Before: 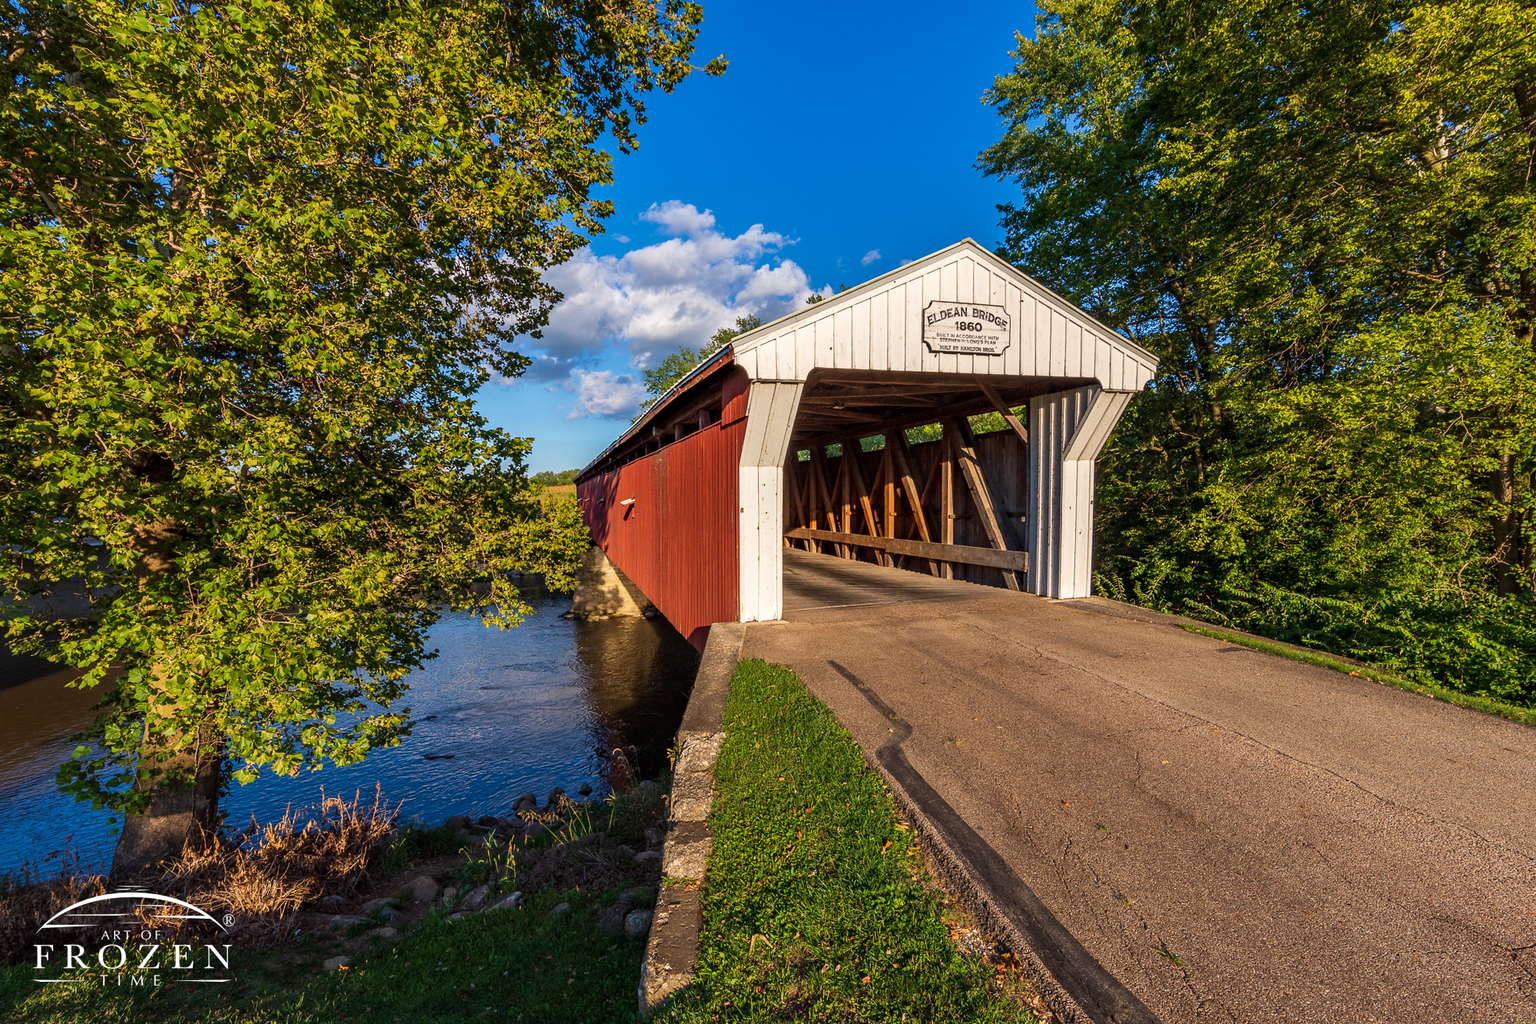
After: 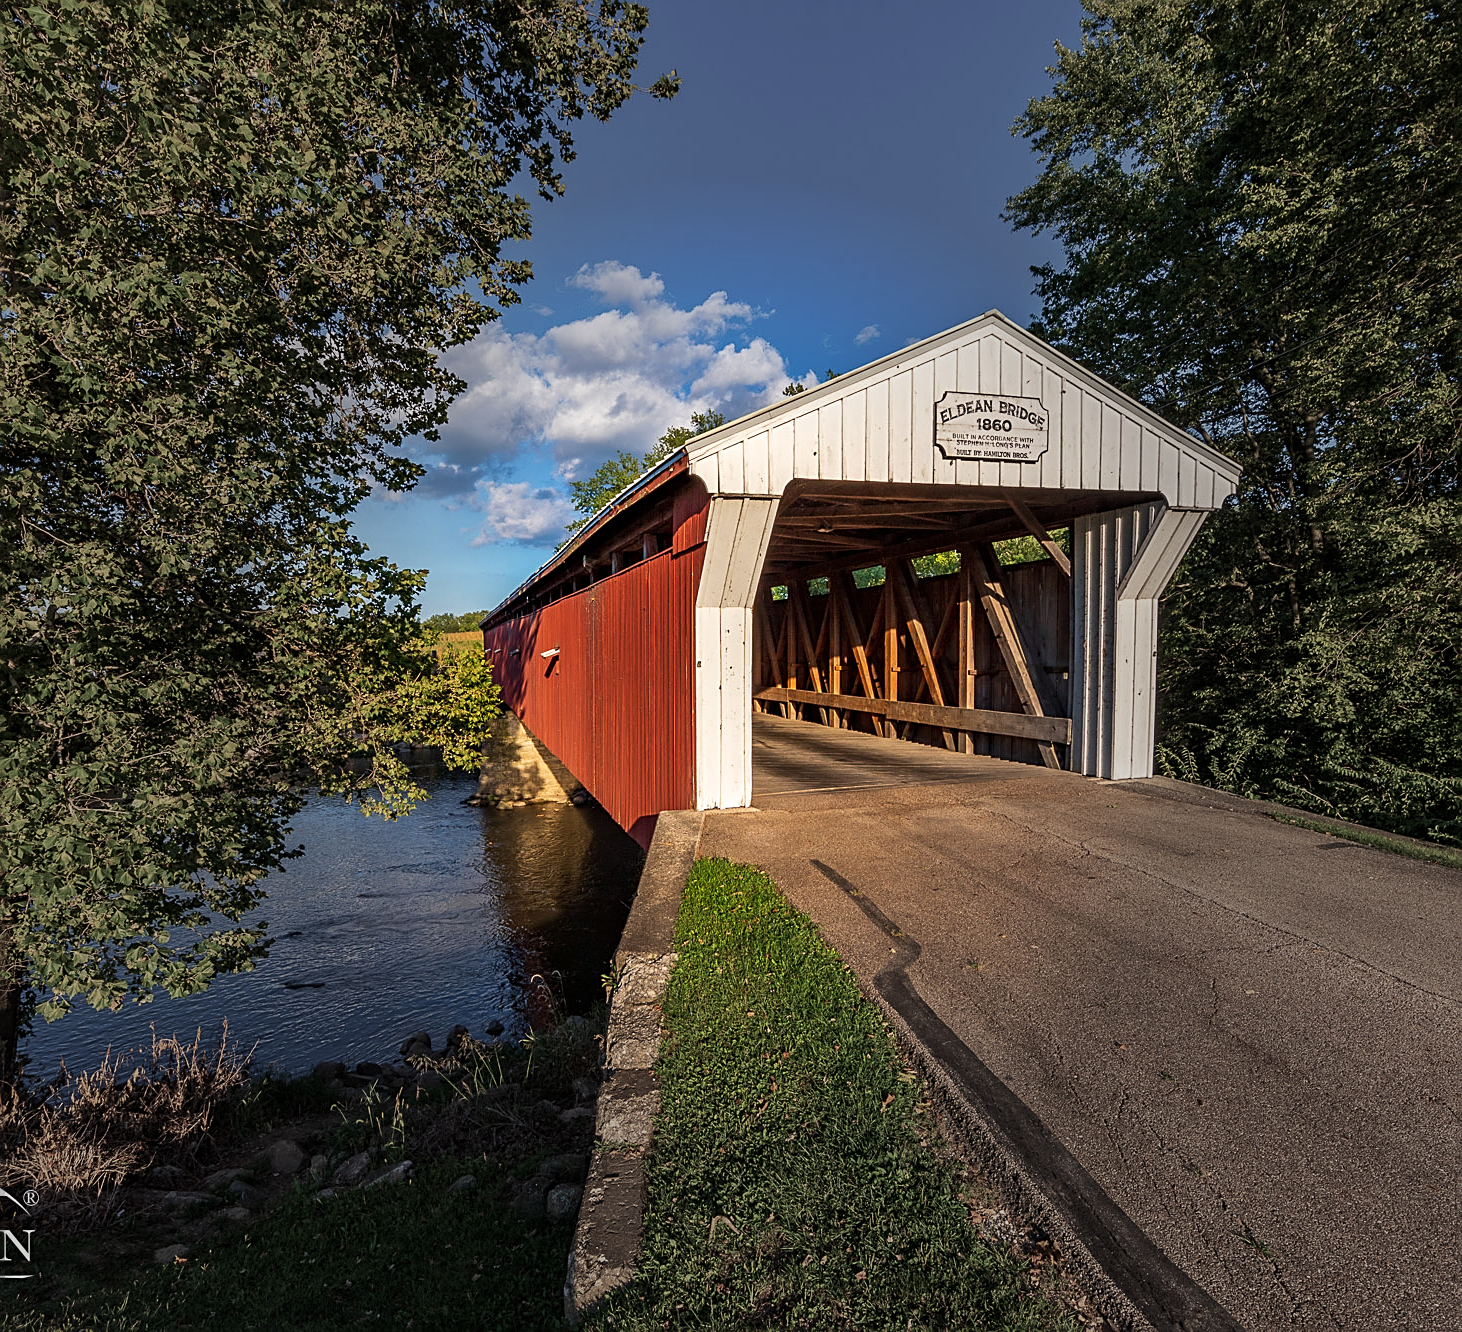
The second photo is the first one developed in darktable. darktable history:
vignetting: fall-off start 31.37%, fall-off radius 35.84%
crop: left 13.395%, right 13.464%
sharpen: on, module defaults
